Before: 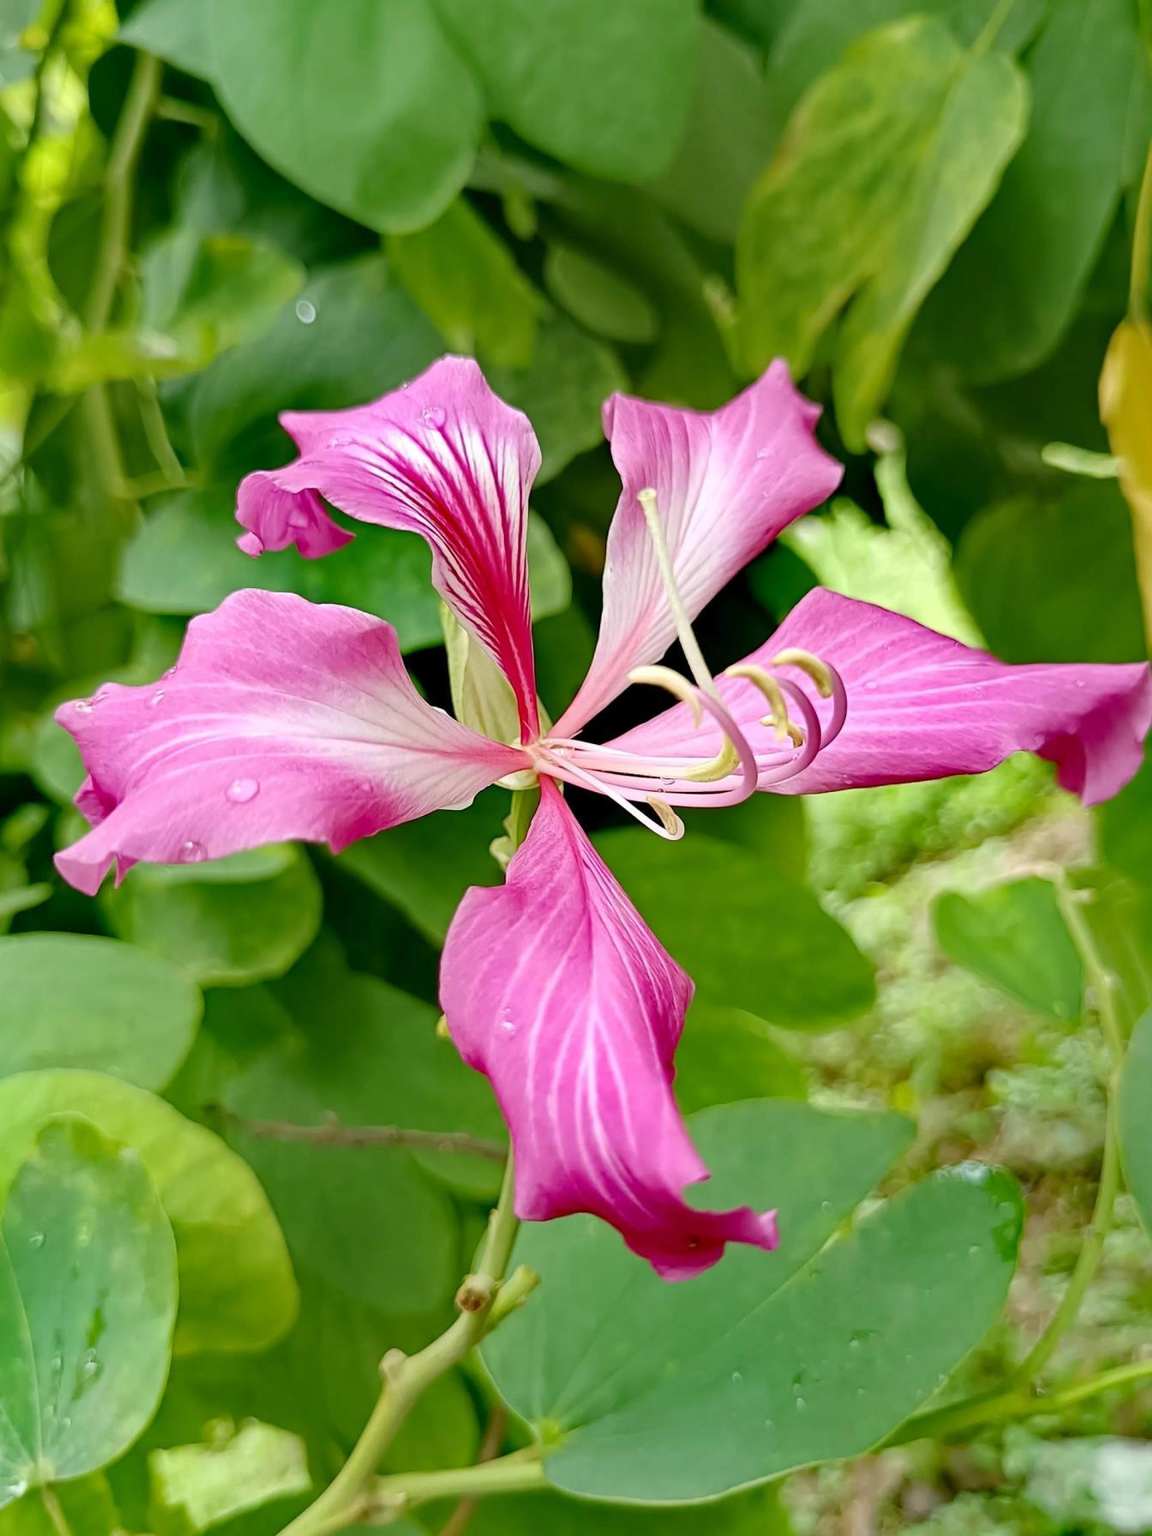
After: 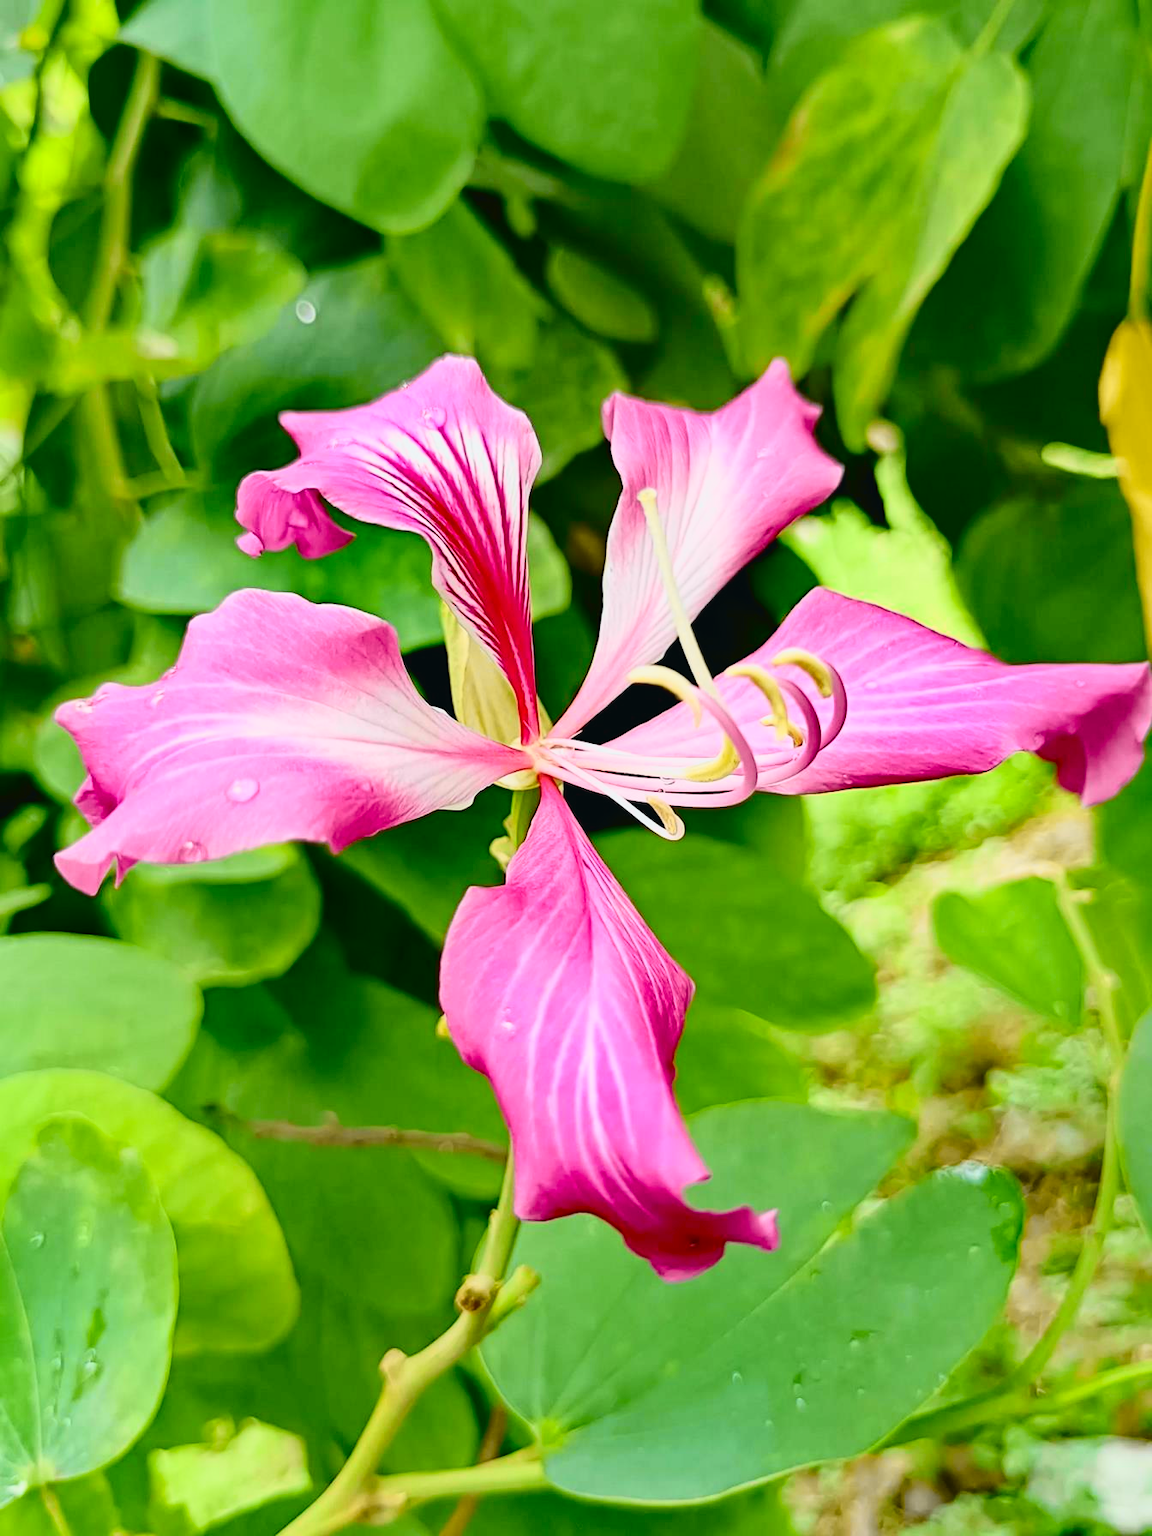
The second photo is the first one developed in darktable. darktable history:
tone curve: curves: ch0 [(0, 0.026) (0.058, 0.049) (0.246, 0.214) (0.437, 0.498) (0.55, 0.644) (0.657, 0.767) (0.822, 0.9) (1, 0.961)]; ch1 [(0, 0) (0.346, 0.307) (0.408, 0.369) (0.453, 0.457) (0.476, 0.489) (0.502, 0.493) (0.521, 0.515) (0.537, 0.531) (0.612, 0.641) (0.676, 0.728) (1, 1)]; ch2 [(0, 0) (0.346, 0.34) (0.434, 0.46) (0.485, 0.494) (0.5, 0.494) (0.511, 0.504) (0.537, 0.551) (0.579, 0.599) (0.625, 0.686) (1, 1)], color space Lab, independent channels, preserve colors none
